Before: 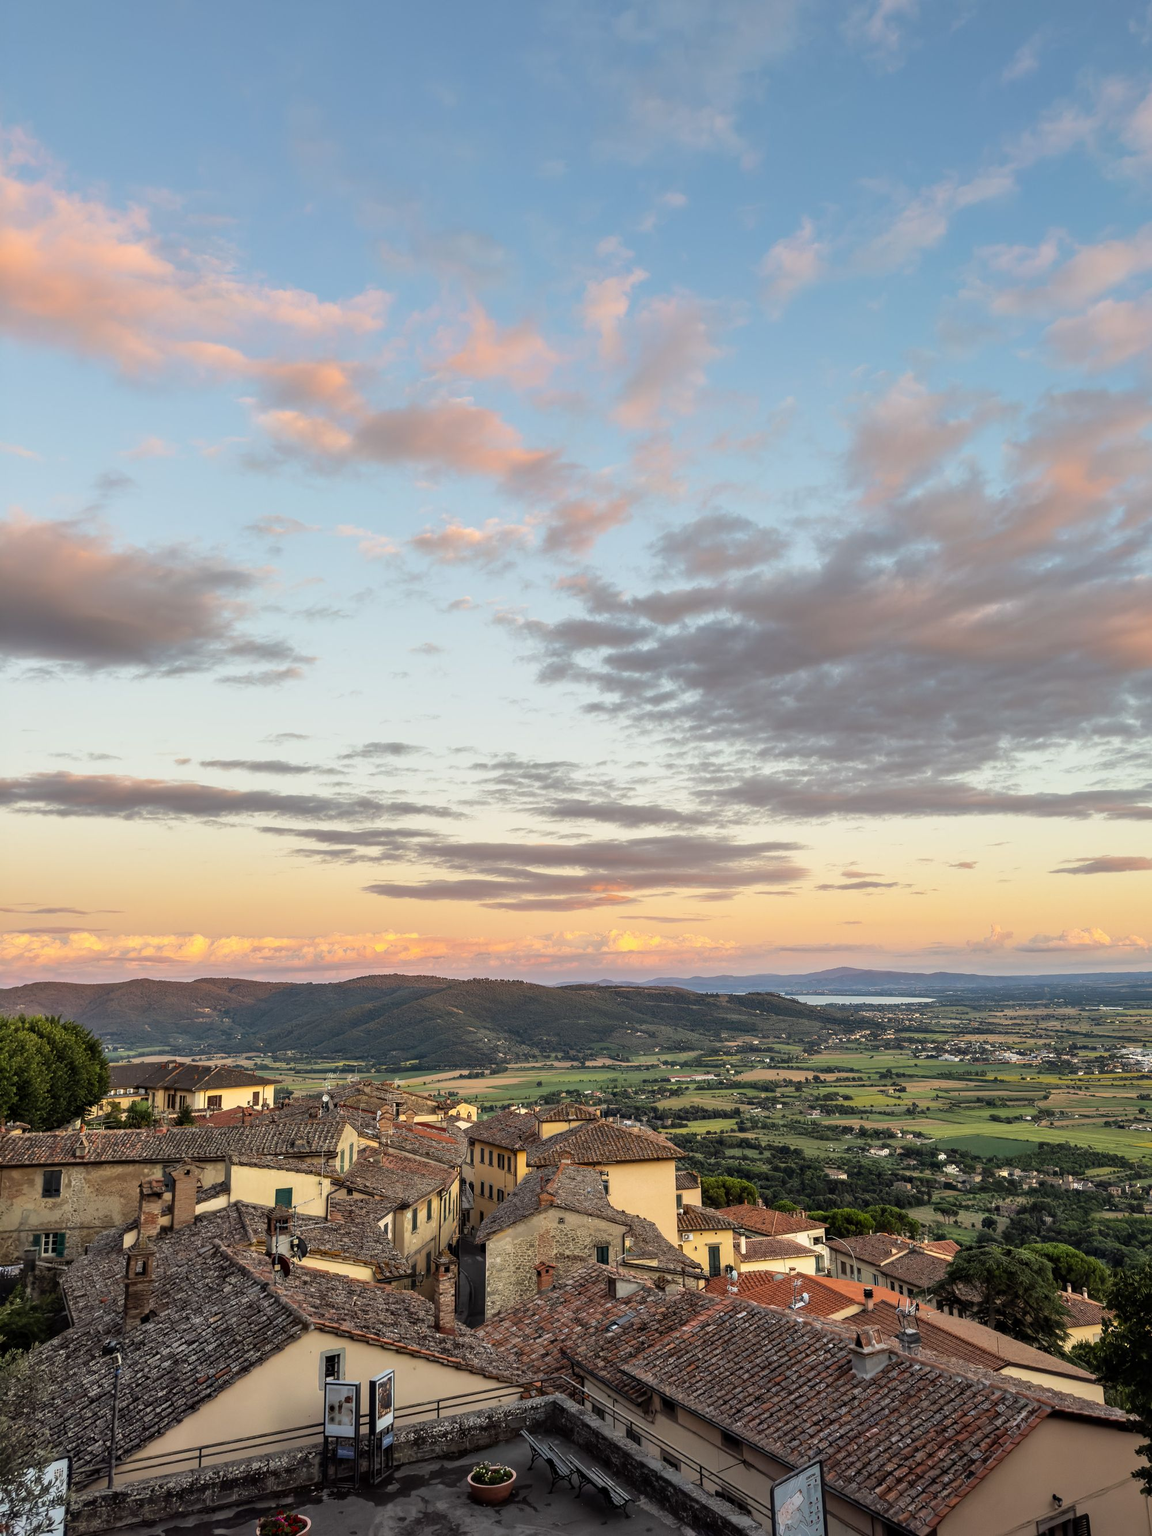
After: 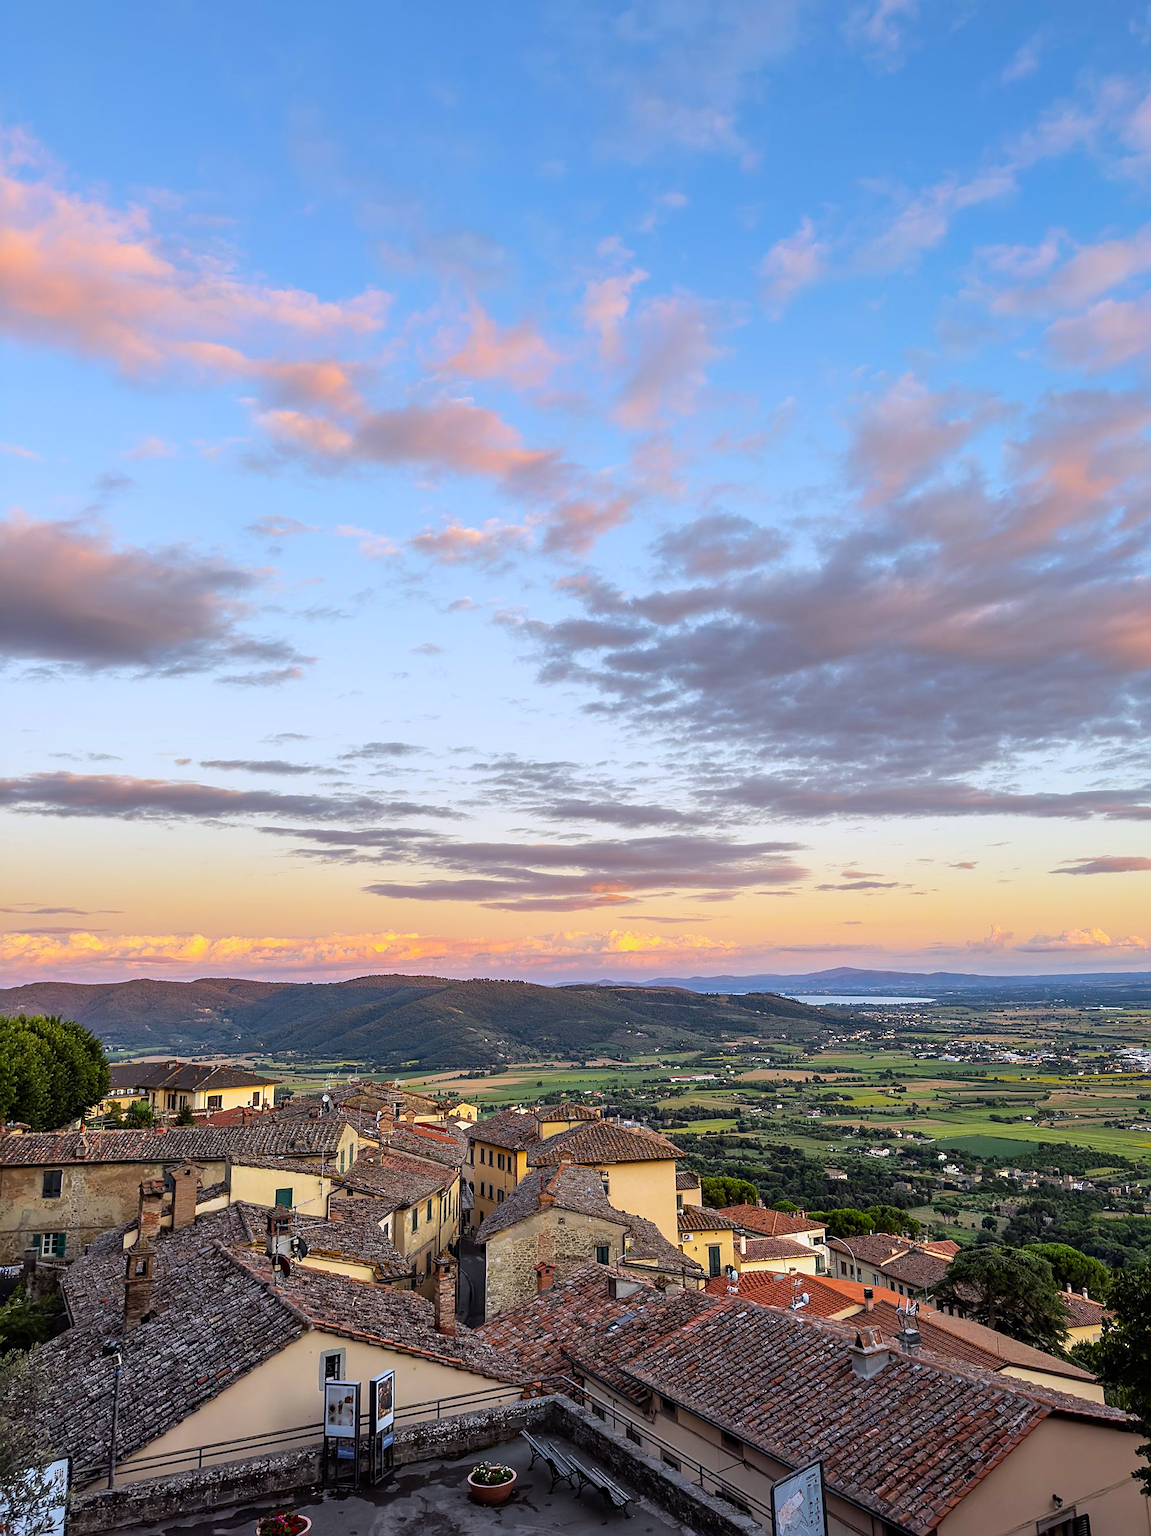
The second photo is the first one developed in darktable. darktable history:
color correction: saturation 1.32
white balance: red 0.967, blue 1.119, emerald 0.756
sharpen: on, module defaults
